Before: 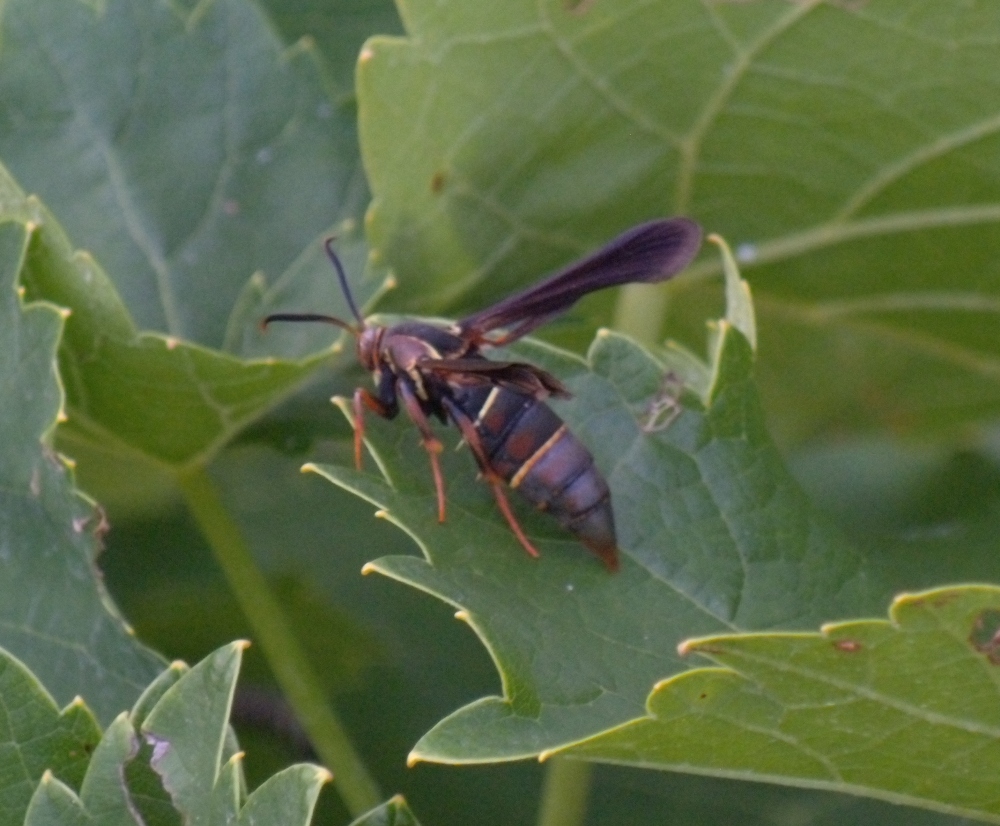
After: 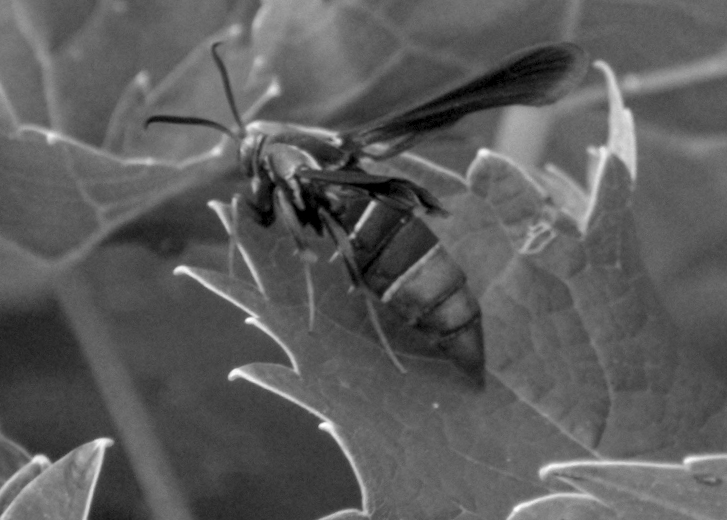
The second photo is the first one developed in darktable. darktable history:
crop and rotate: angle -3.37°, left 9.79%, top 20.73%, right 12.42%, bottom 11.82%
monochrome: on, module defaults
local contrast: highlights 61%, detail 143%, midtone range 0.428
color zones: curves: ch0 [(0.002, 0.593) (0.143, 0.417) (0.285, 0.541) (0.455, 0.289) (0.608, 0.327) (0.727, 0.283) (0.869, 0.571) (1, 0.603)]; ch1 [(0, 0) (0.143, 0) (0.286, 0) (0.429, 0) (0.571, 0) (0.714, 0) (0.857, 0)]
